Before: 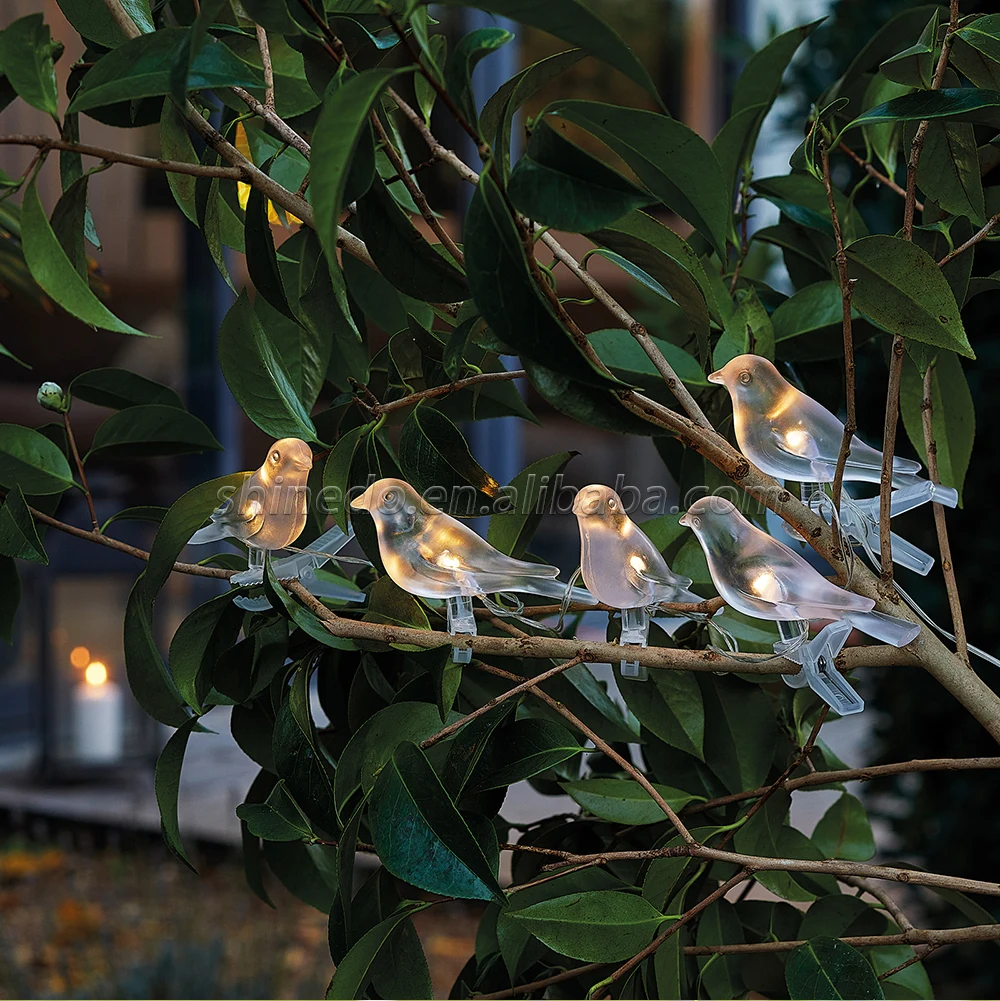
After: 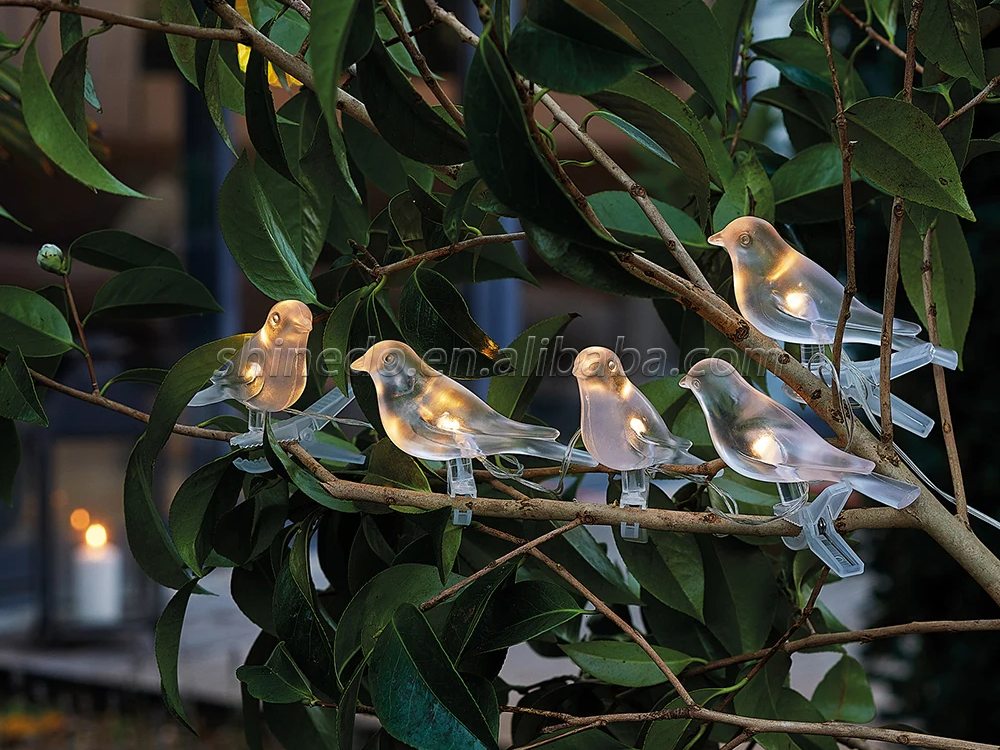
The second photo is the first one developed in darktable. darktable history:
crop: top 13.819%, bottom 11.169%
white balance: emerald 1
